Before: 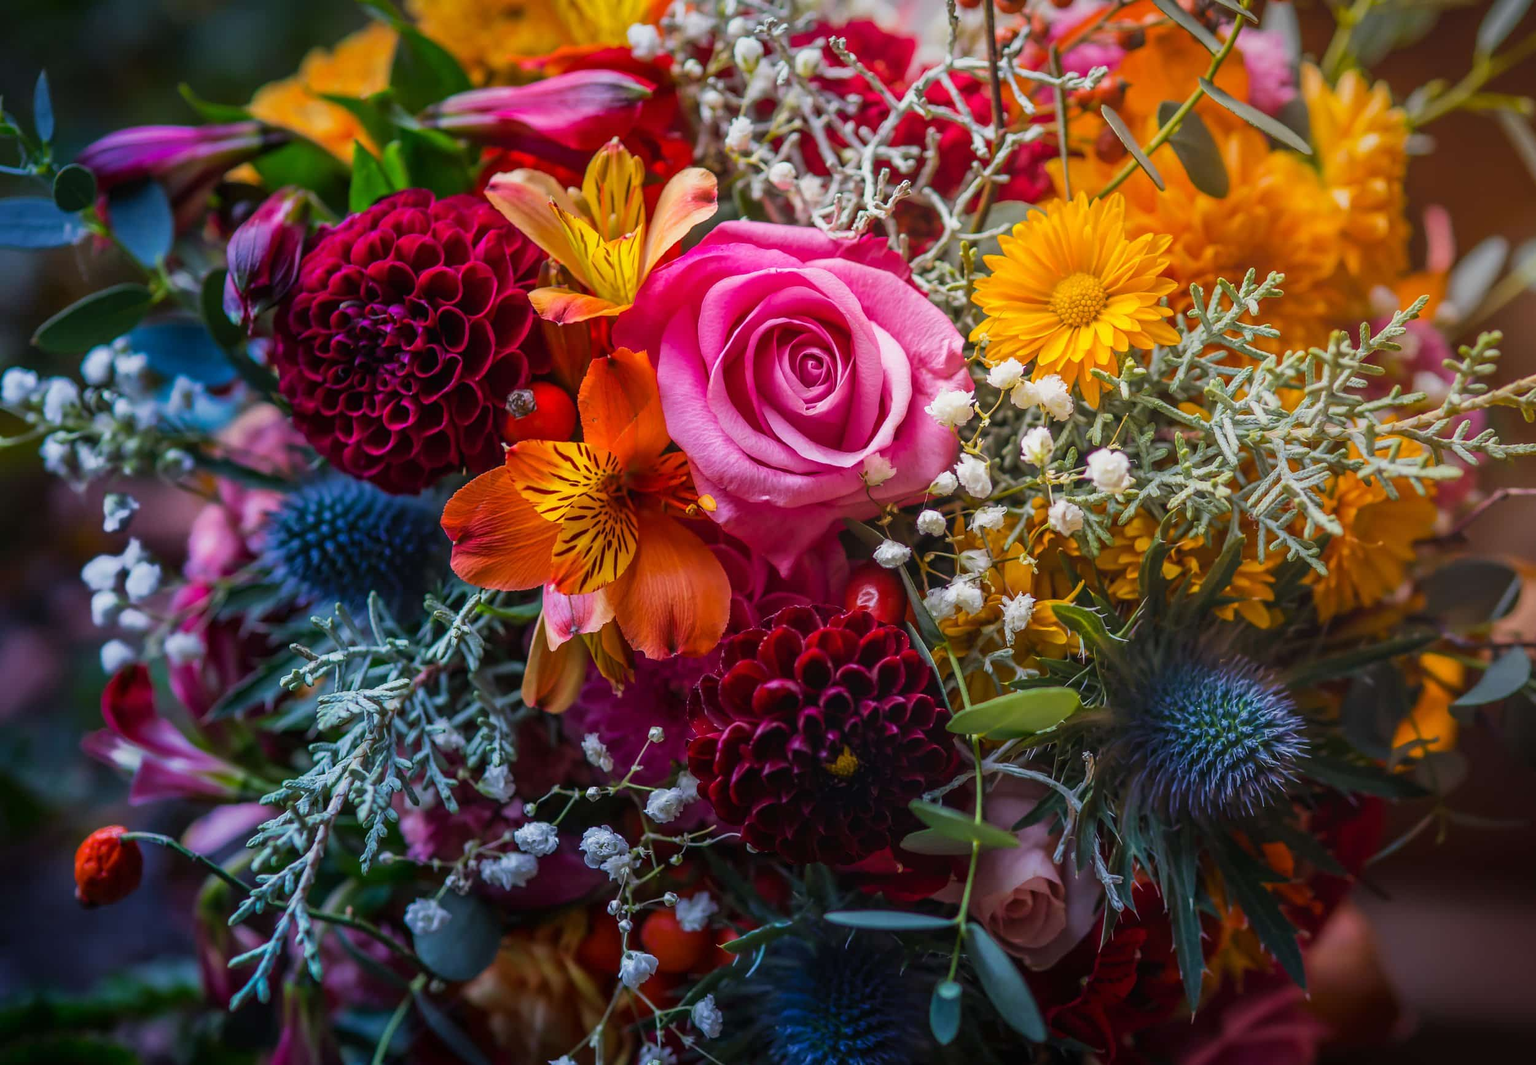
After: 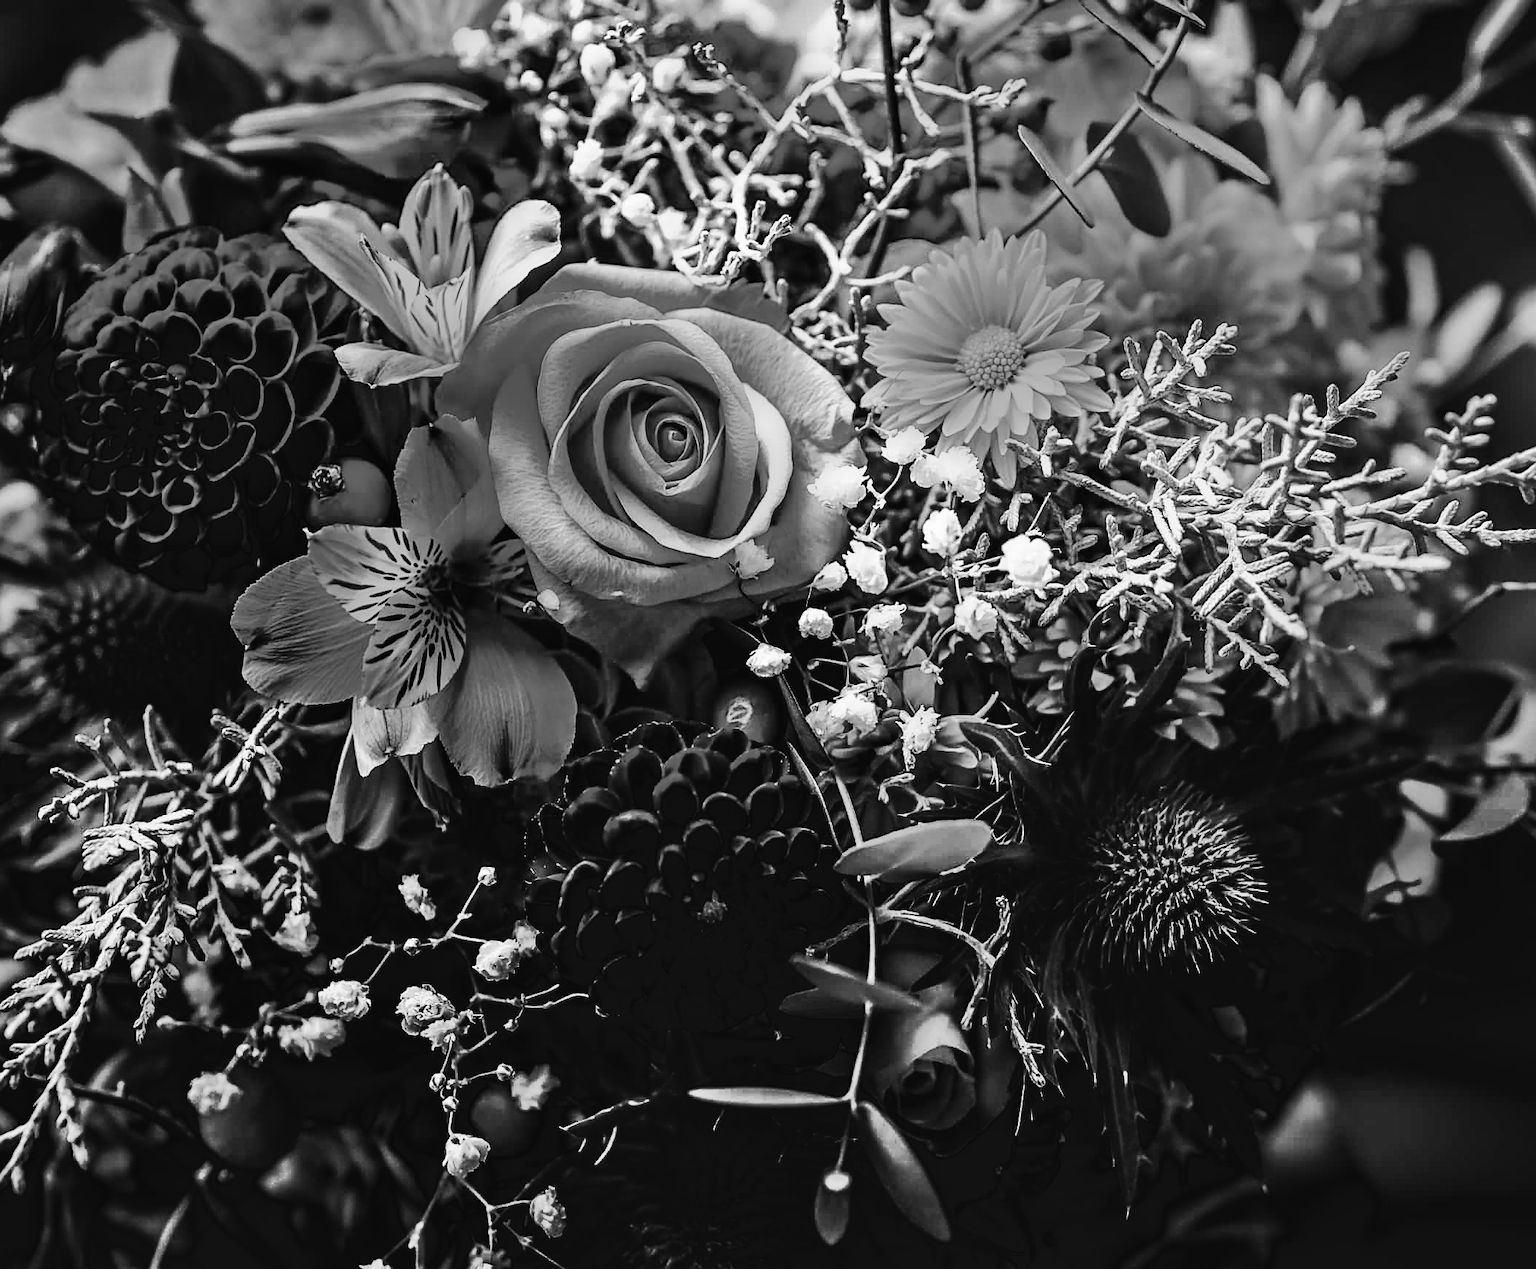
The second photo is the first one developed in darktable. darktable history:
shadows and highlights: low approximation 0.01, soften with gaussian
crop: left 16.145%
color balance: lift [1.016, 0.983, 1, 1.017], gamma [0.958, 1, 1, 1], gain [0.981, 1.007, 0.993, 1.002], input saturation 118.26%, contrast 13.43%, contrast fulcrum 21.62%, output saturation 82.76%
sharpen: on, module defaults
tone curve: curves: ch0 [(0, 0) (0.003, 0.043) (0.011, 0.043) (0.025, 0.035) (0.044, 0.042) (0.069, 0.035) (0.1, 0.03) (0.136, 0.017) (0.177, 0.03) (0.224, 0.06) (0.277, 0.118) (0.335, 0.189) (0.399, 0.297) (0.468, 0.483) (0.543, 0.631) (0.623, 0.746) (0.709, 0.823) (0.801, 0.944) (0.898, 0.966) (1, 1)], preserve colors none
monochrome: a -4.13, b 5.16, size 1
